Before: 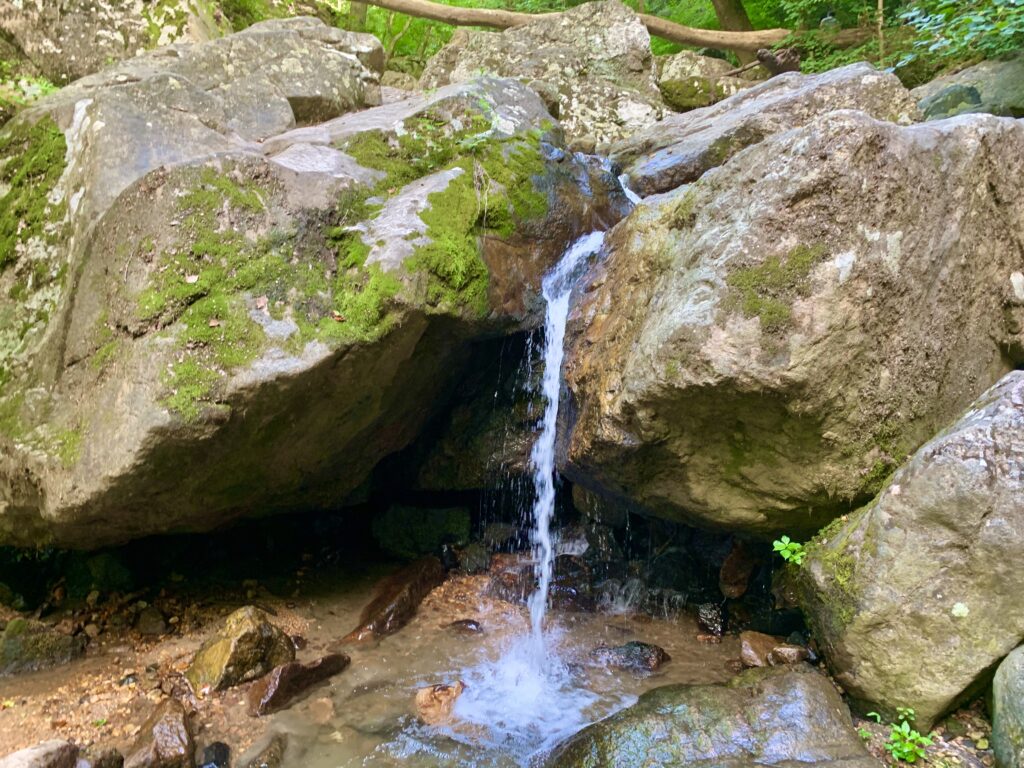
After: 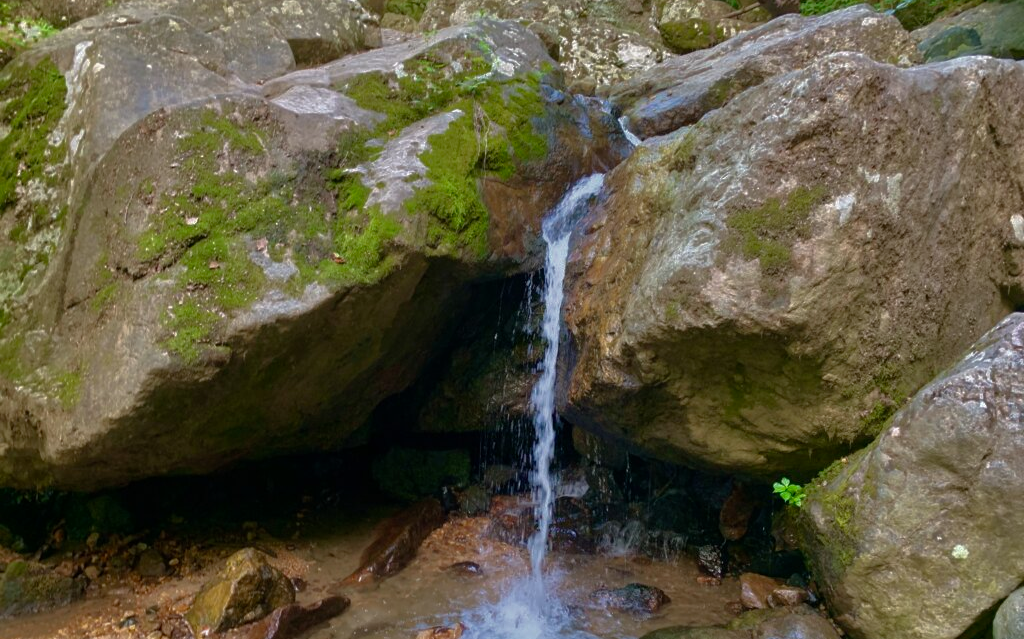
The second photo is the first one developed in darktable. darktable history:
base curve: curves: ch0 [(0, 0) (0.826, 0.587) (1, 1)]
crop: top 7.625%, bottom 8.027%
